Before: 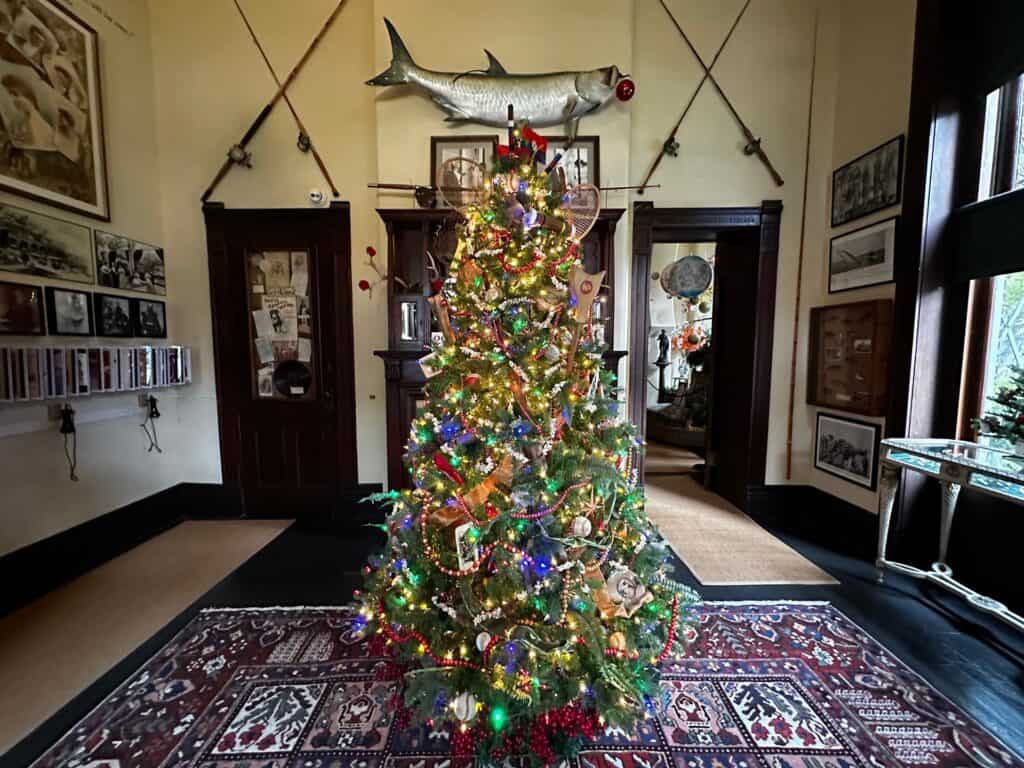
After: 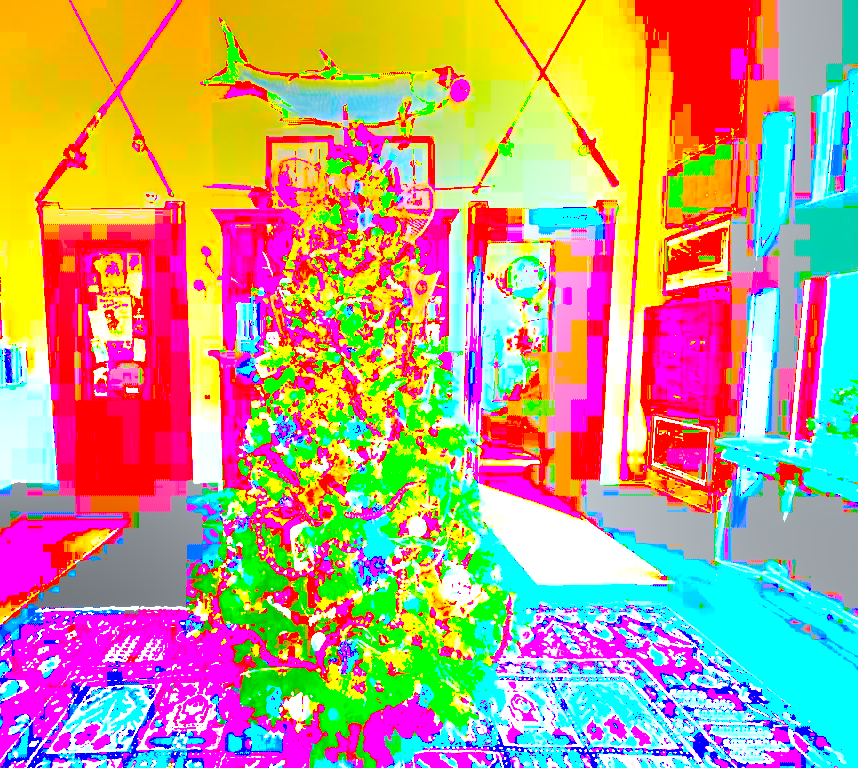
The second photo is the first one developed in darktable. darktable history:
crop: left 16.145%
exposure: black level correction 0.1, exposure 3 EV, compensate highlight preservation false
tone equalizer: -8 EV -0.75 EV, -7 EV -0.7 EV, -6 EV -0.6 EV, -5 EV -0.4 EV, -3 EV 0.4 EV, -2 EV 0.6 EV, -1 EV 0.7 EV, +0 EV 0.75 EV, edges refinement/feathering 500, mask exposure compensation -1.57 EV, preserve details no
bloom: size 40%
contrast brightness saturation: contrast 0.28
color correction: highlights a* -9.73, highlights b* -21.22
local contrast: detail 130%
